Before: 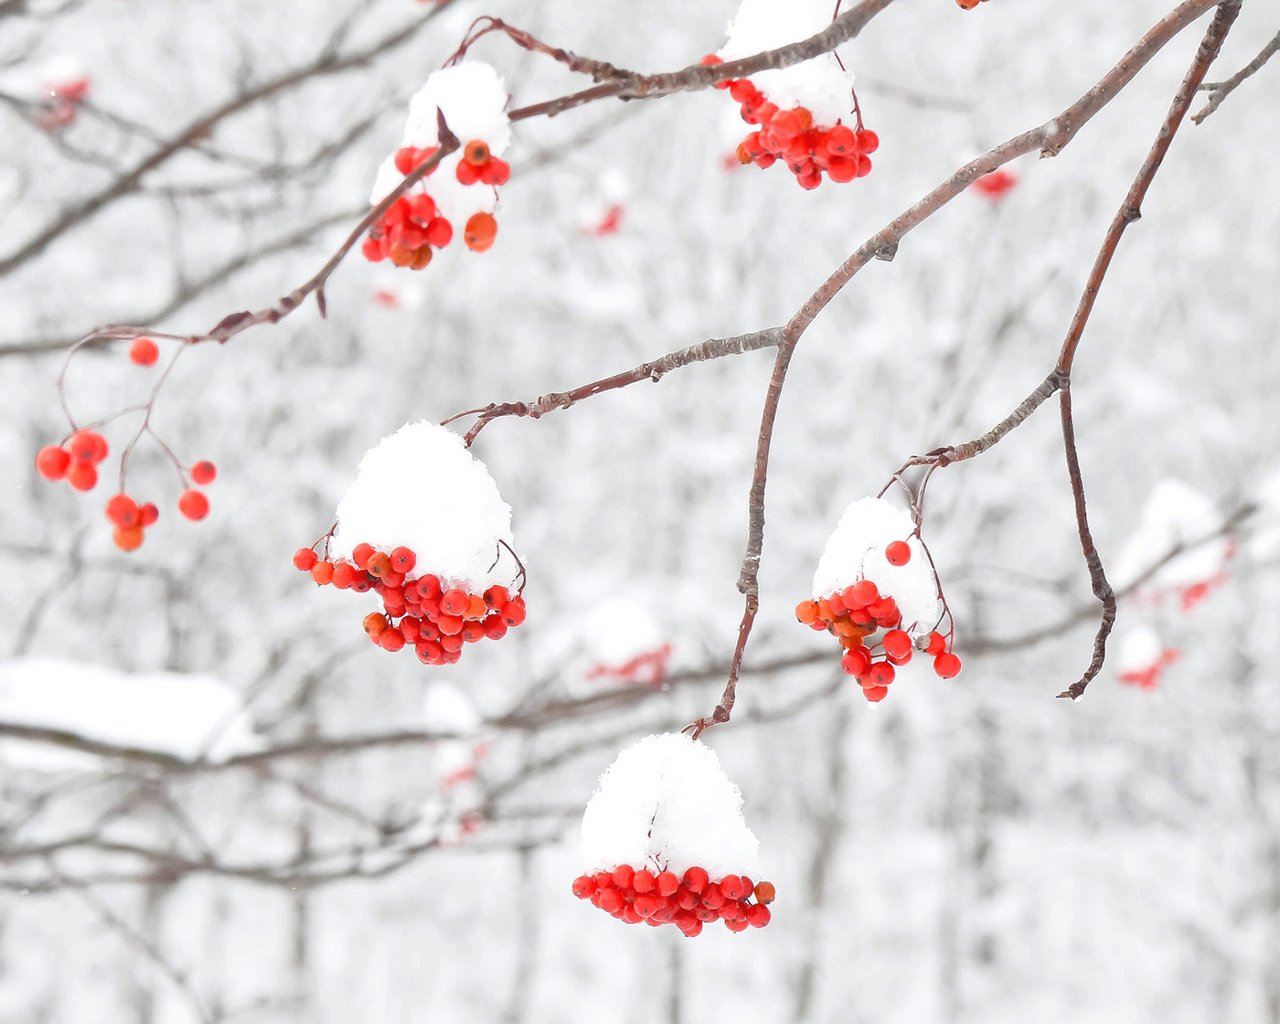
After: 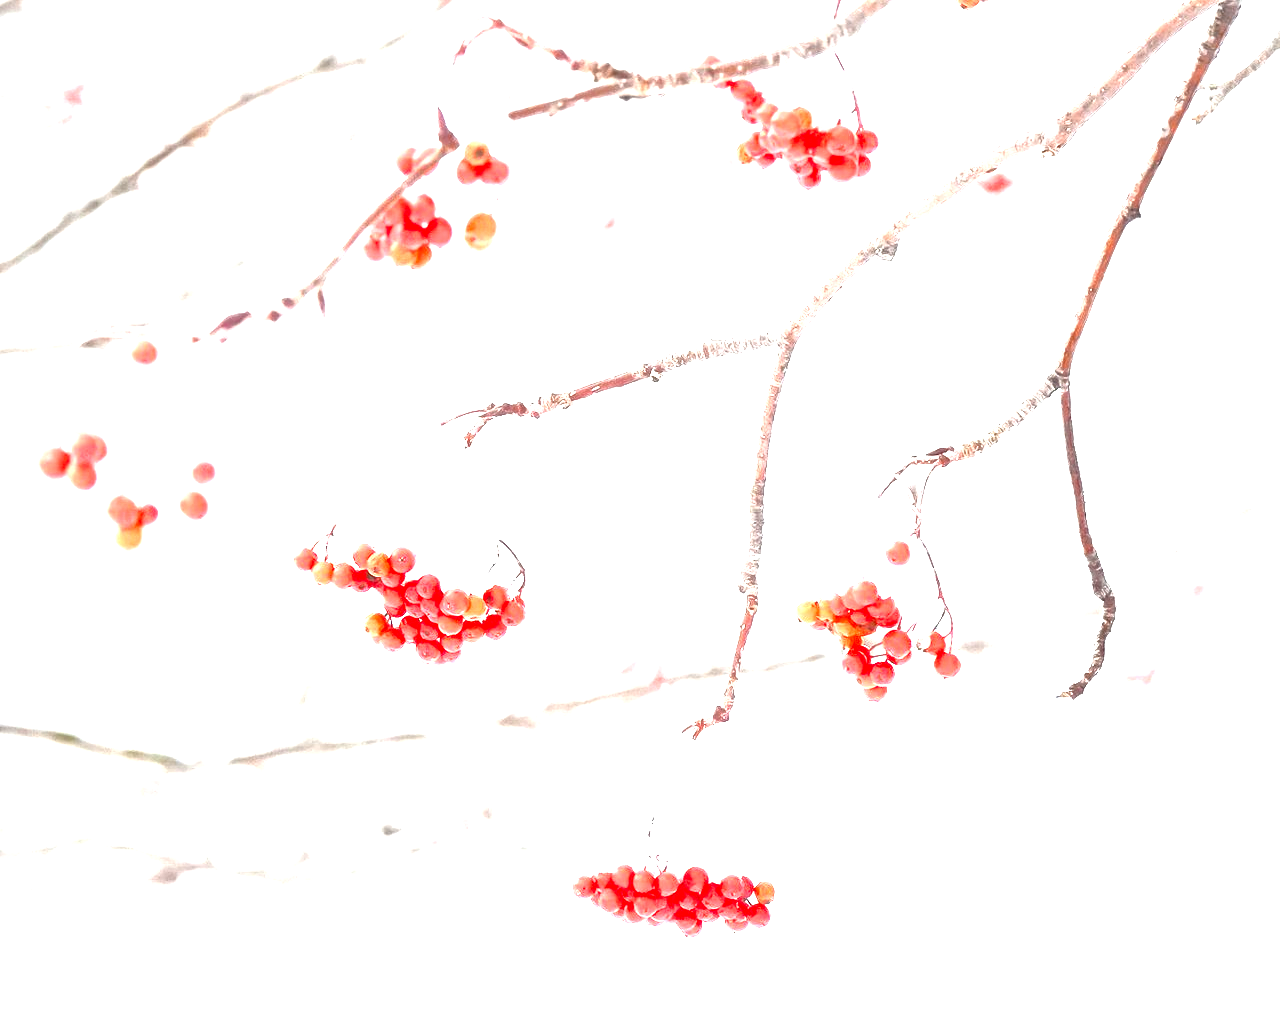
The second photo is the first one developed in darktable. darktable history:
local contrast: mode bilateral grid, contrast 25, coarseness 61, detail 151%, midtone range 0.2
exposure: exposure 2.012 EV, compensate highlight preservation false
